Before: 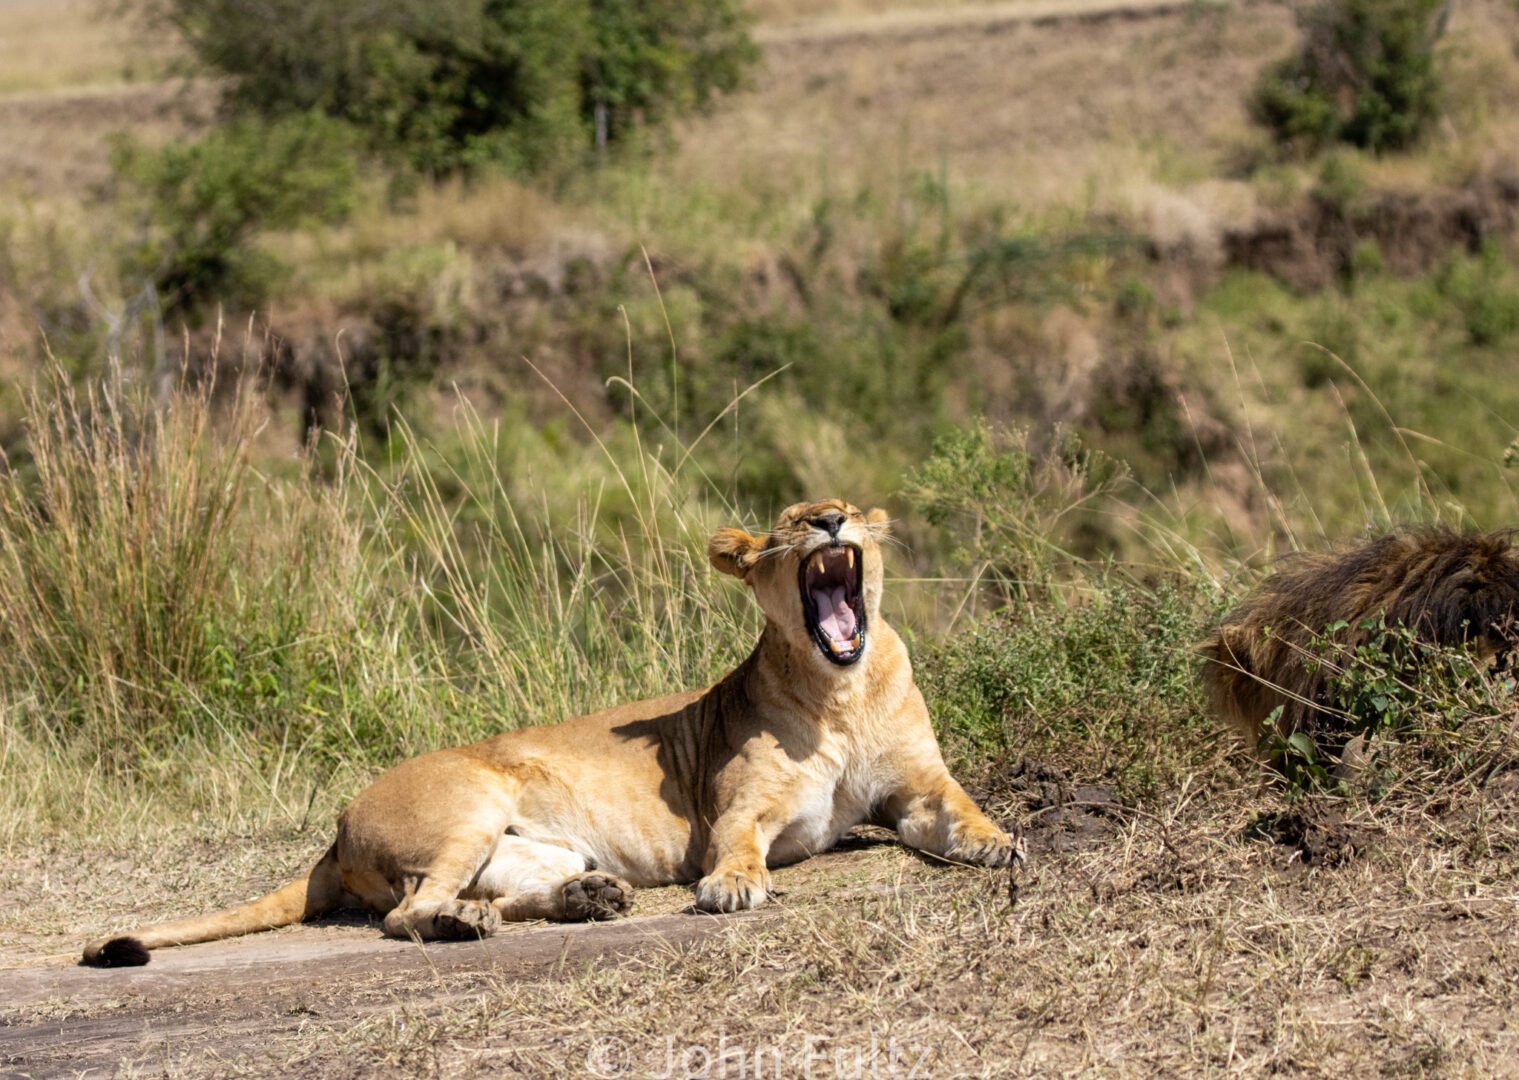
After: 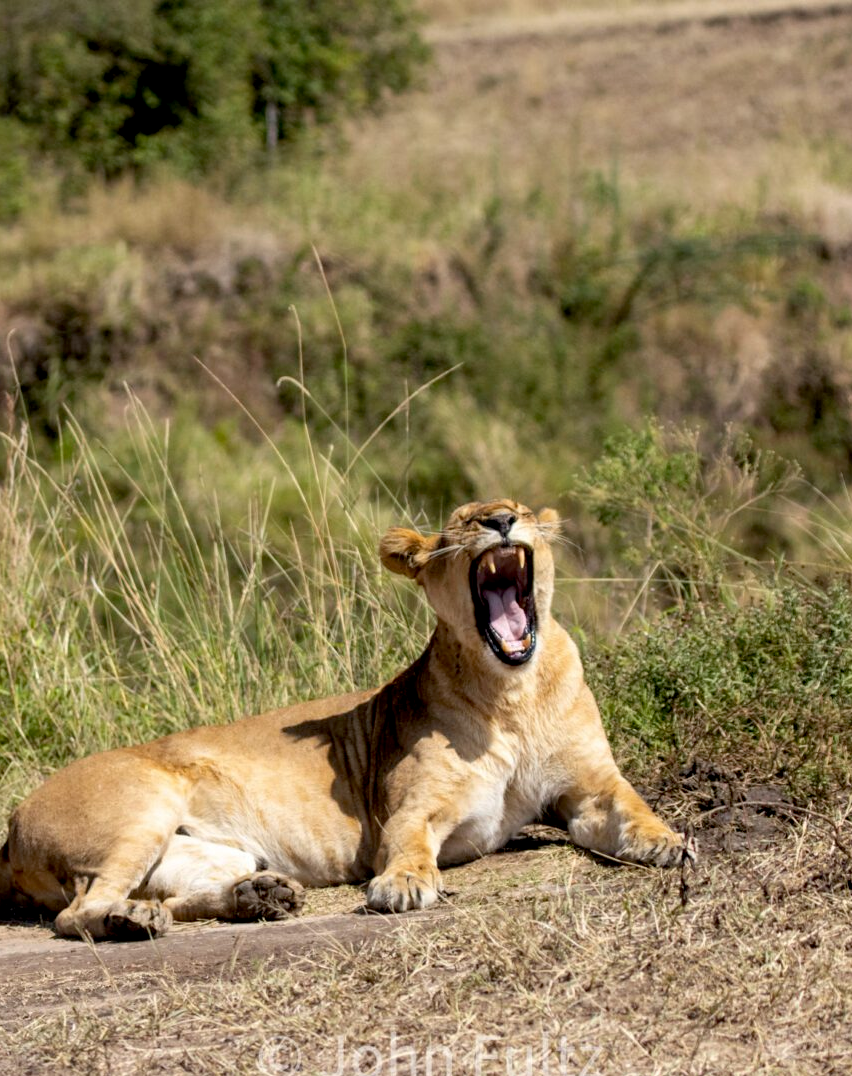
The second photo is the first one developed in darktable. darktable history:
crop: left 21.674%, right 22.086%
exposure: black level correction 0.009, compensate highlight preservation false
